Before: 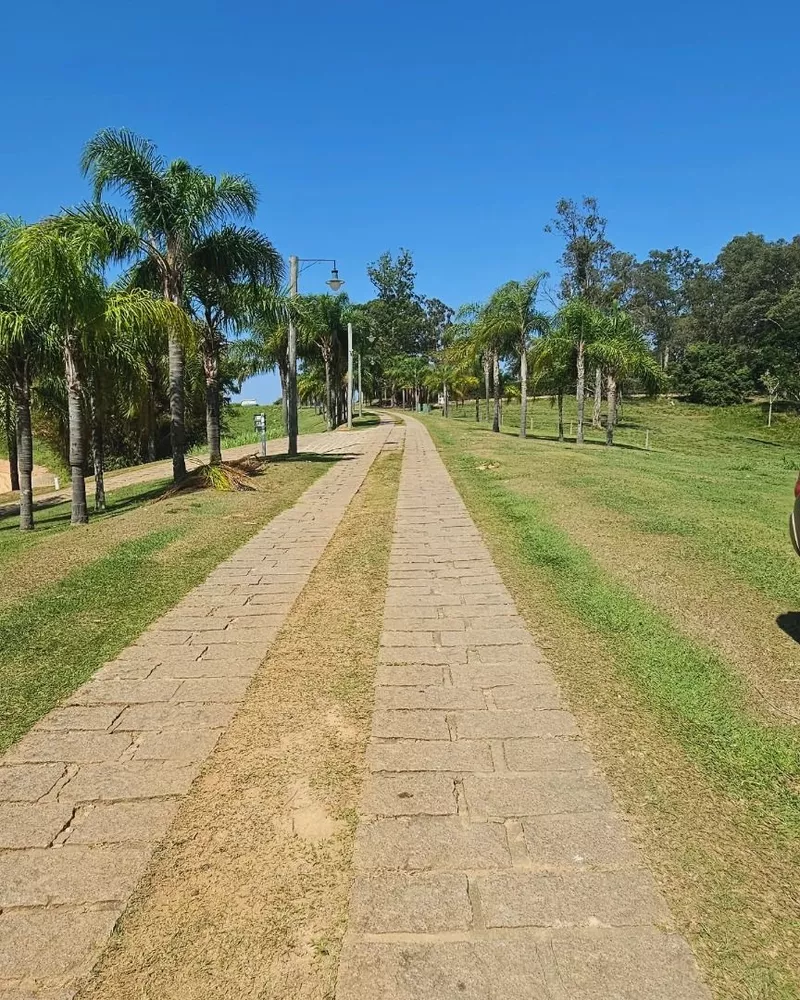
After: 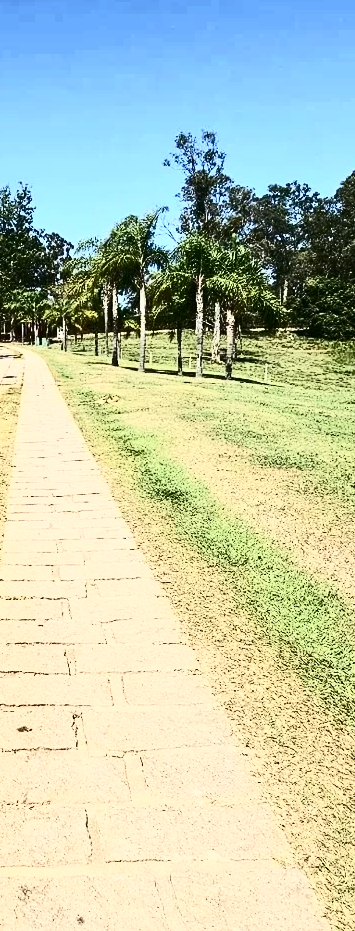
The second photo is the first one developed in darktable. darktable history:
crop: left 47.628%, top 6.643%, right 7.874%
contrast brightness saturation: contrast 0.93, brightness 0.2
